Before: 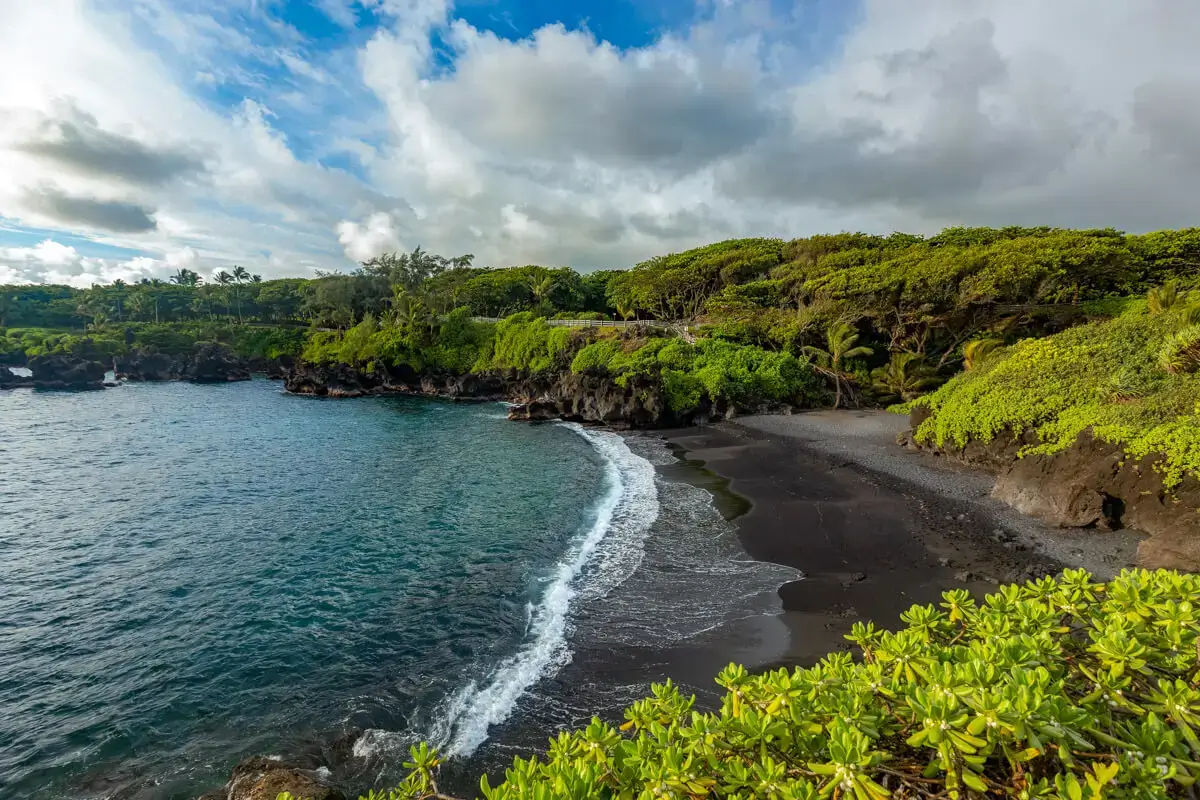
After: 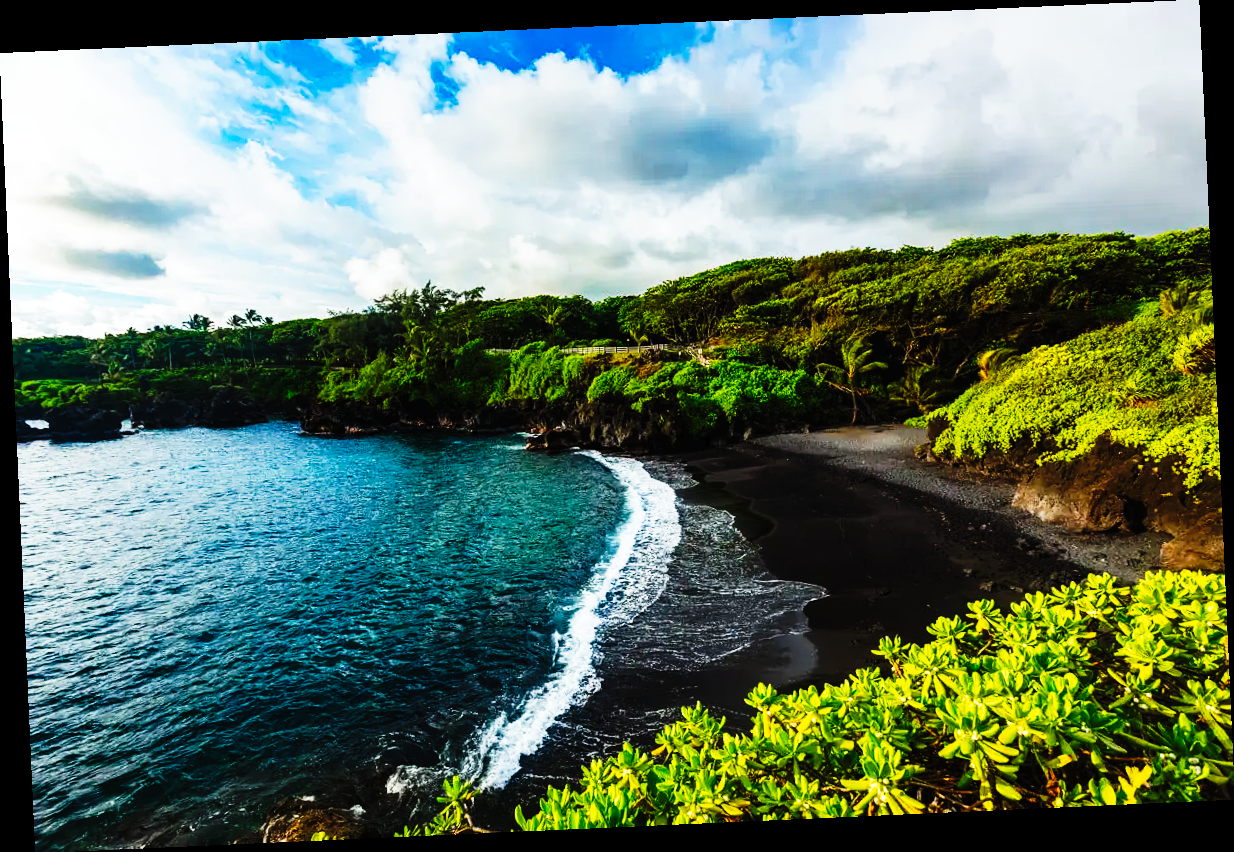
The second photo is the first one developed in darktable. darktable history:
tone curve: curves: ch0 [(0, 0) (0.003, 0.01) (0.011, 0.01) (0.025, 0.011) (0.044, 0.014) (0.069, 0.018) (0.1, 0.022) (0.136, 0.026) (0.177, 0.035) (0.224, 0.051) (0.277, 0.085) (0.335, 0.158) (0.399, 0.299) (0.468, 0.457) (0.543, 0.634) (0.623, 0.801) (0.709, 0.904) (0.801, 0.963) (0.898, 0.986) (1, 1)], preserve colors none
rotate and perspective: rotation -2.56°, automatic cropping off
